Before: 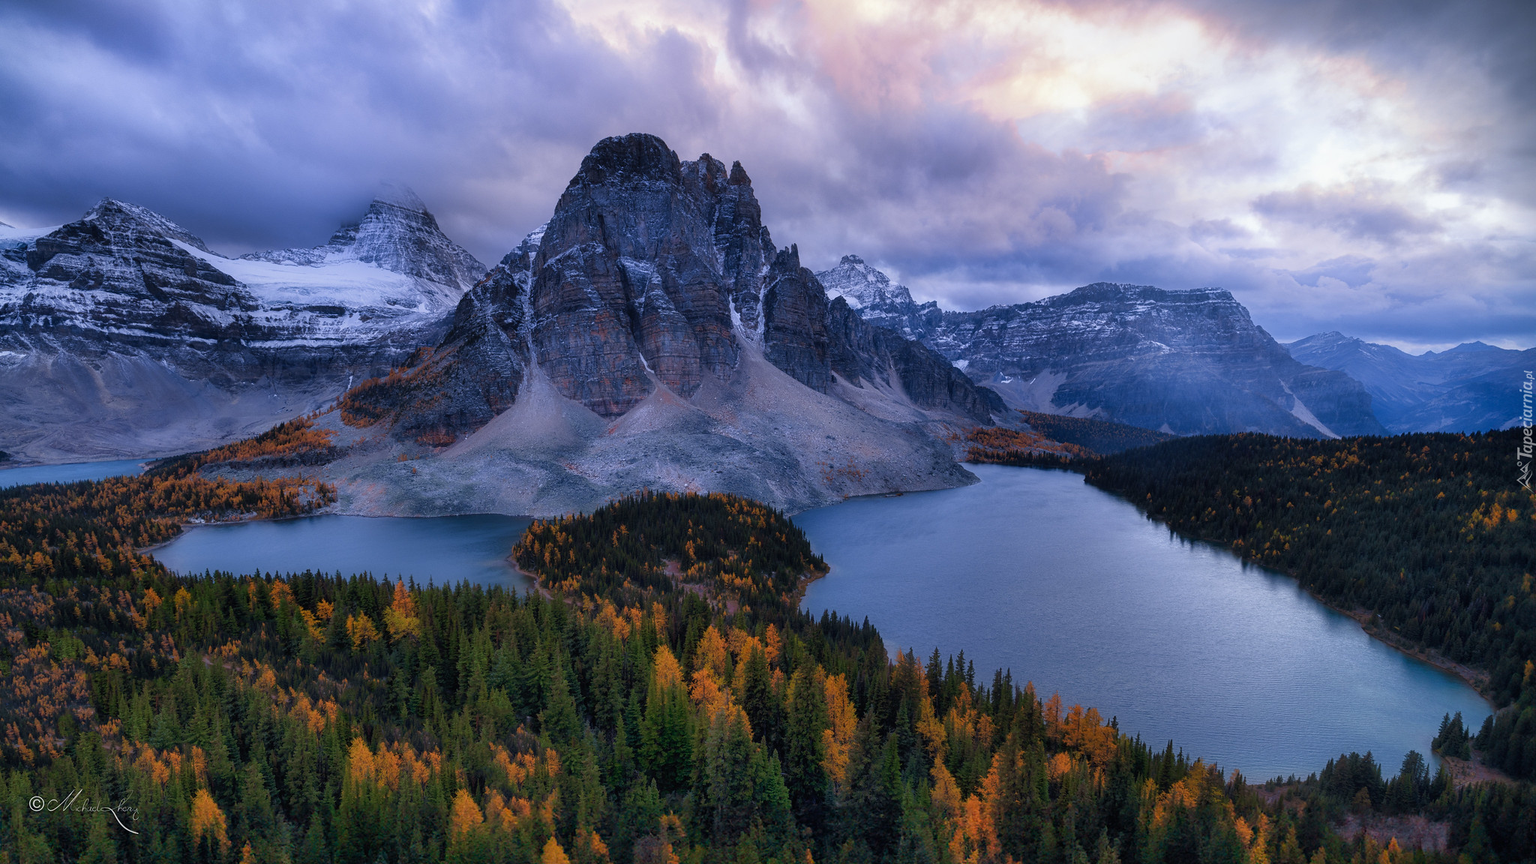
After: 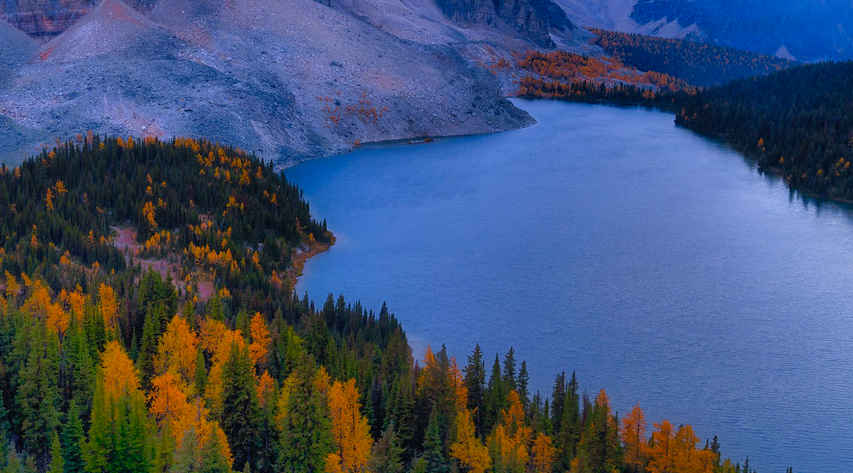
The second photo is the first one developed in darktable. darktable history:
color balance rgb: linear chroma grading › global chroma 14.88%, perceptual saturation grading › global saturation 30.858%
crop: left 37.653%, top 45.054%, right 20.682%, bottom 13.832%
shadows and highlights: on, module defaults
